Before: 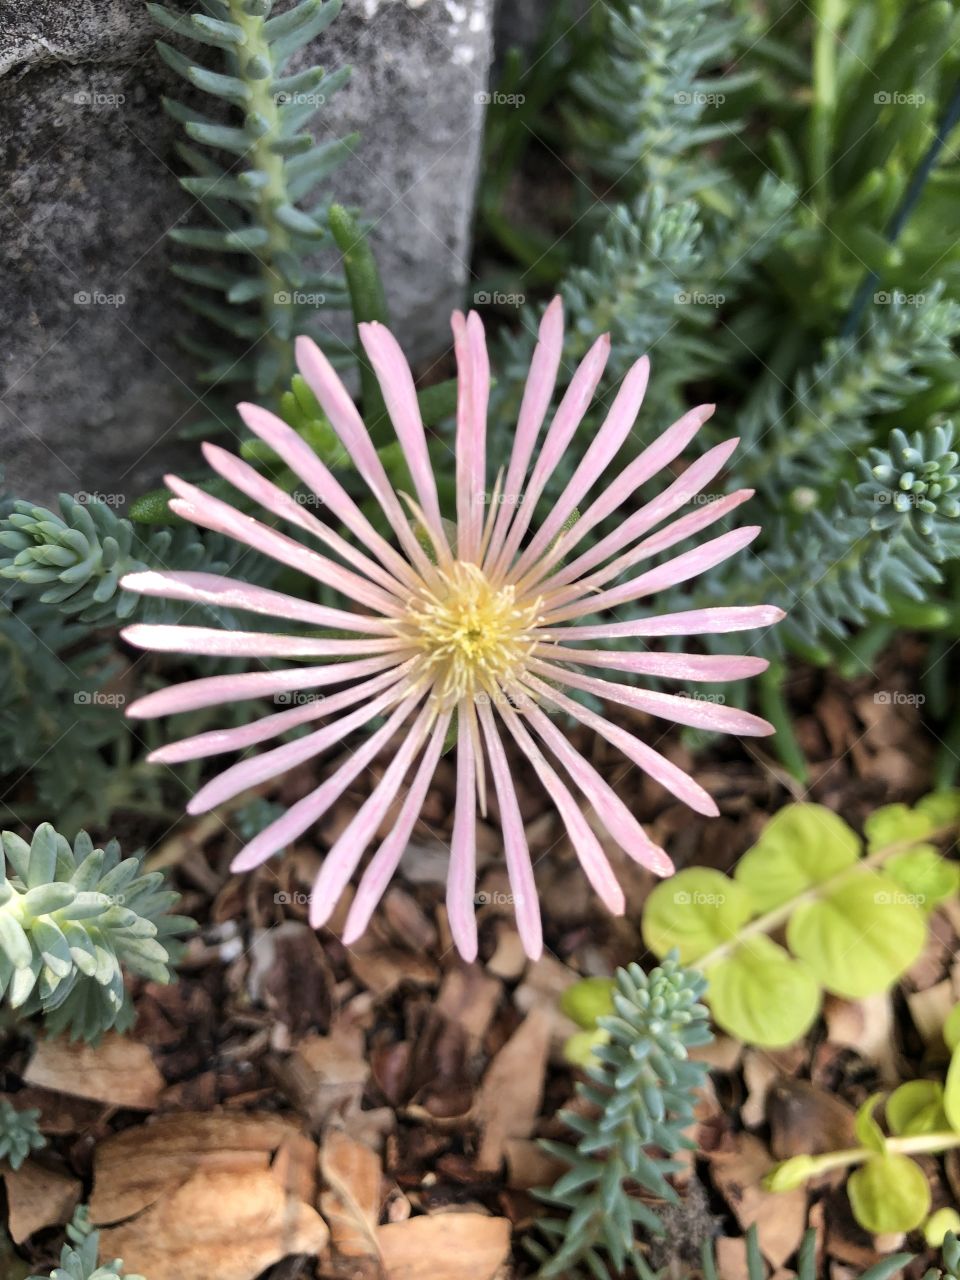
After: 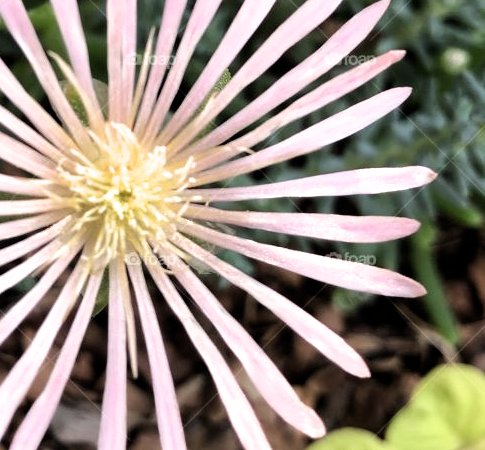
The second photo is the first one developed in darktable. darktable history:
filmic rgb: black relative exposure -8.23 EV, white relative exposure 2.2 EV, target white luminance 99.983%, hardness 7.18, latitude 74.86%, contrast 1.316, highlights saturation mix -1.73%, shadows ↔ highlights balance 30.77%
crop: left 36.413%, top 34.351%, right 13.015%, bottom 30.422%
